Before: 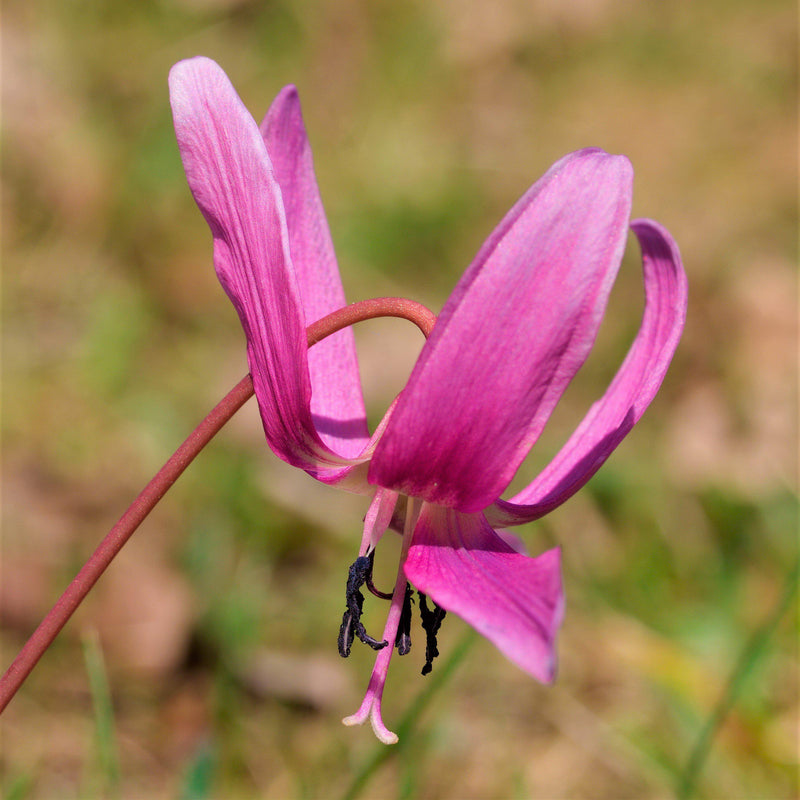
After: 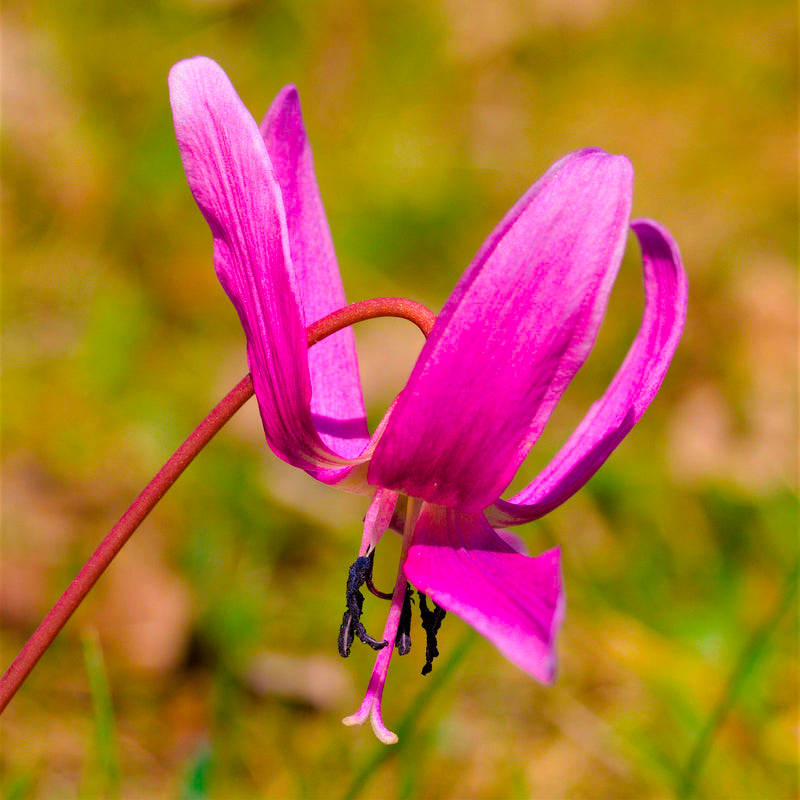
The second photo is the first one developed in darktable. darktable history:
color balance rgb: perceptual saturation grading › global saturation 25.635%, perceptual brilliance grading › global brilliance 2.969%, perceptual brilliance grading › highlights -3.099%, perceptual brilliance grading › shadows 3.596%, global vibrance 43.314%
